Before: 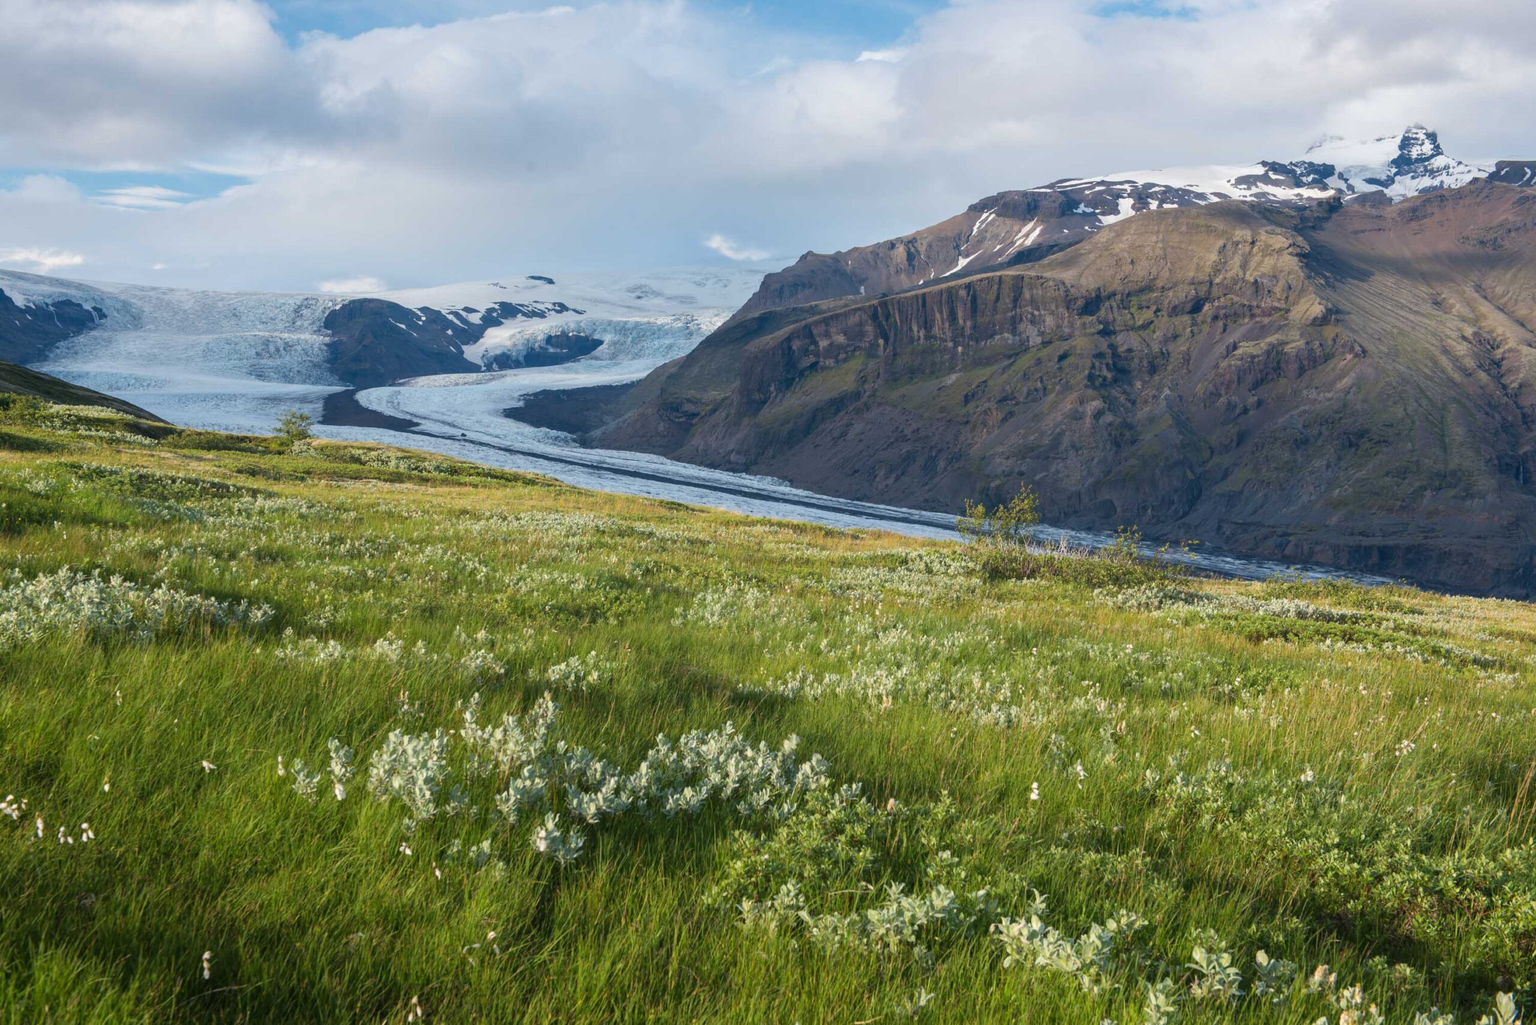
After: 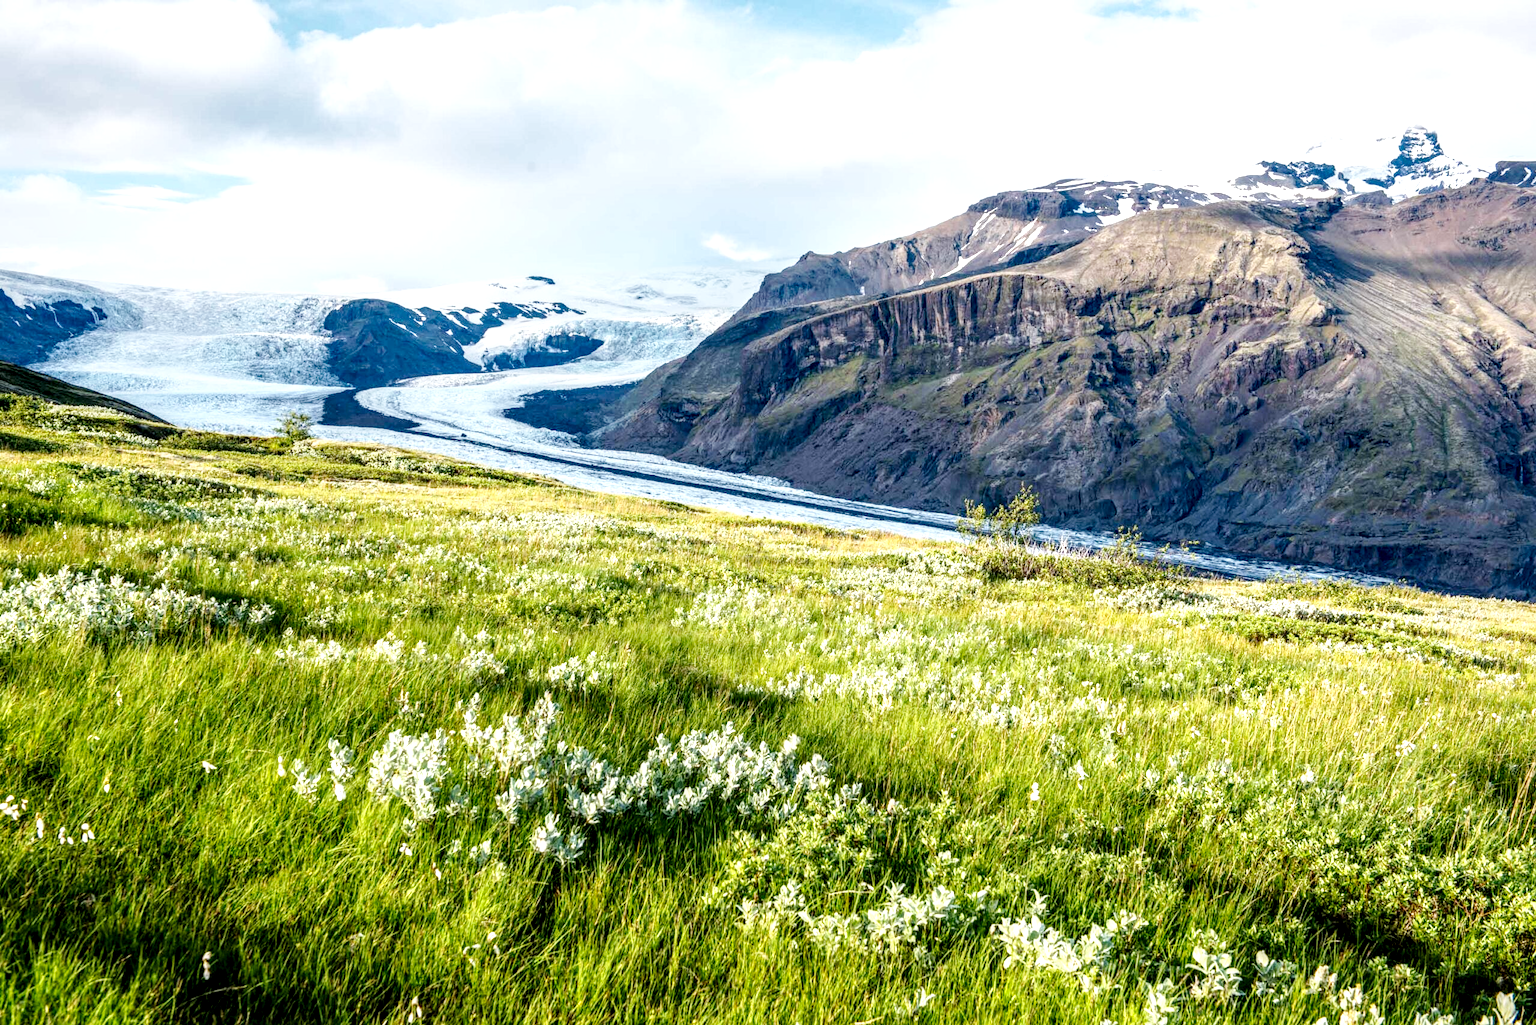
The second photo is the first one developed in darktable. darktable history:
levels: mode automatic
base curve: curves: ch0 [(0, 0) (0.036, 0.025) (0.121, 0.166) (0.206, 0.329) (0.605, 0.79) (1, 1)], preserve colors none
exposure: exposure 0.657 EV, compensate highlight preservation false
local contrast: highlights 21%, shadows 70%, detail 170%
